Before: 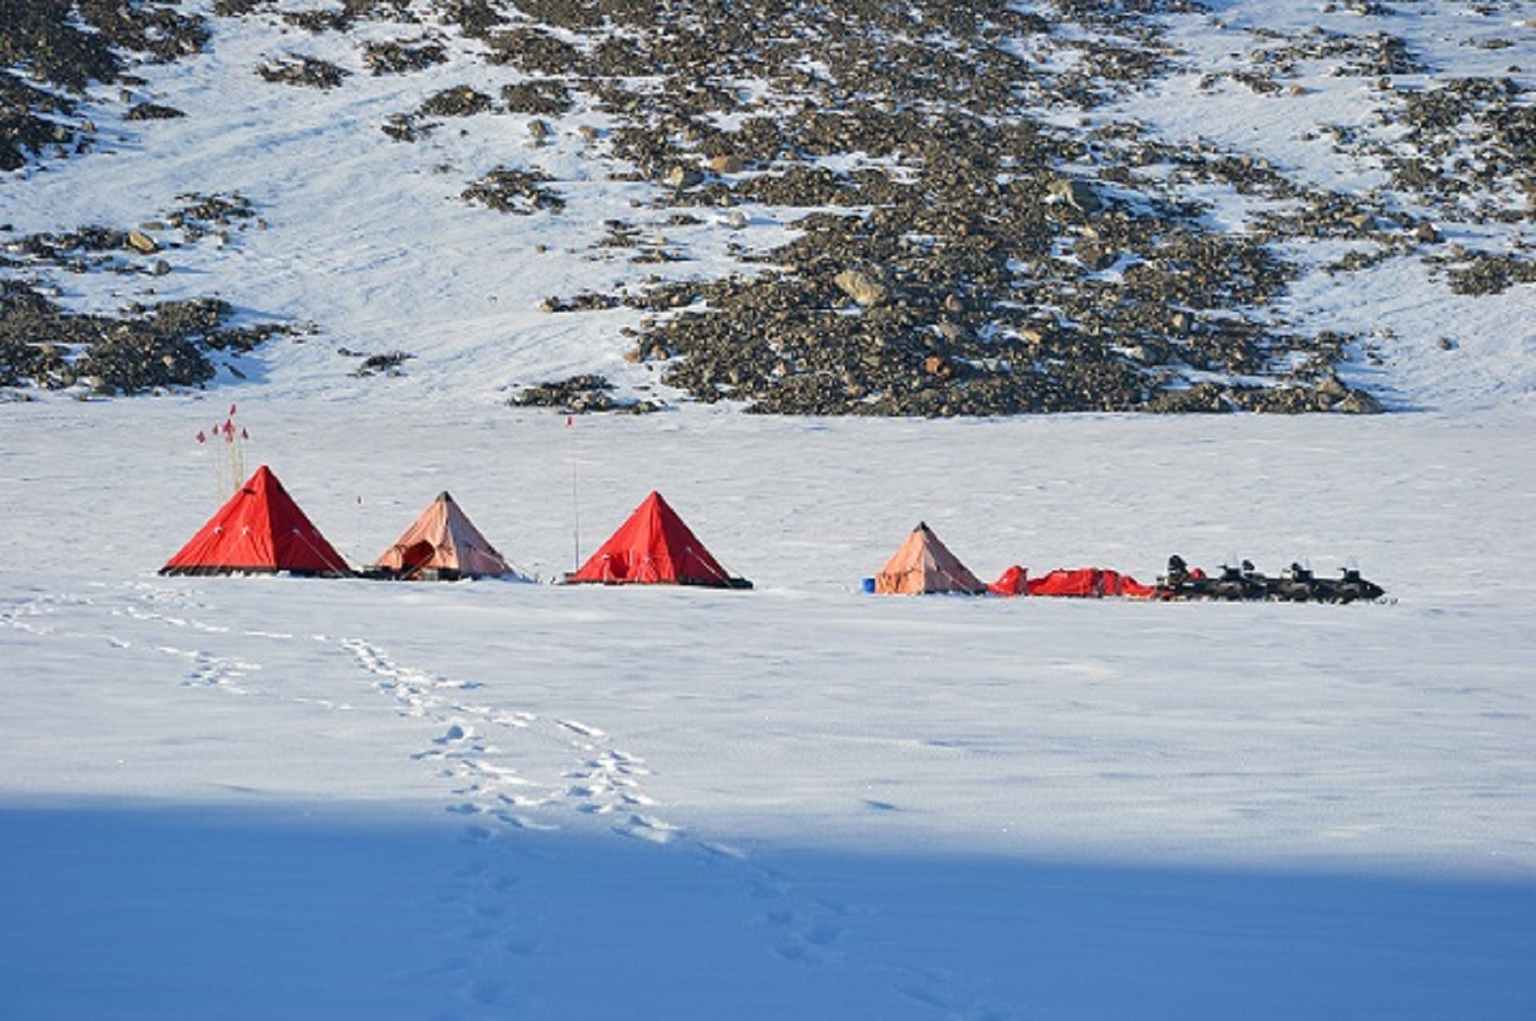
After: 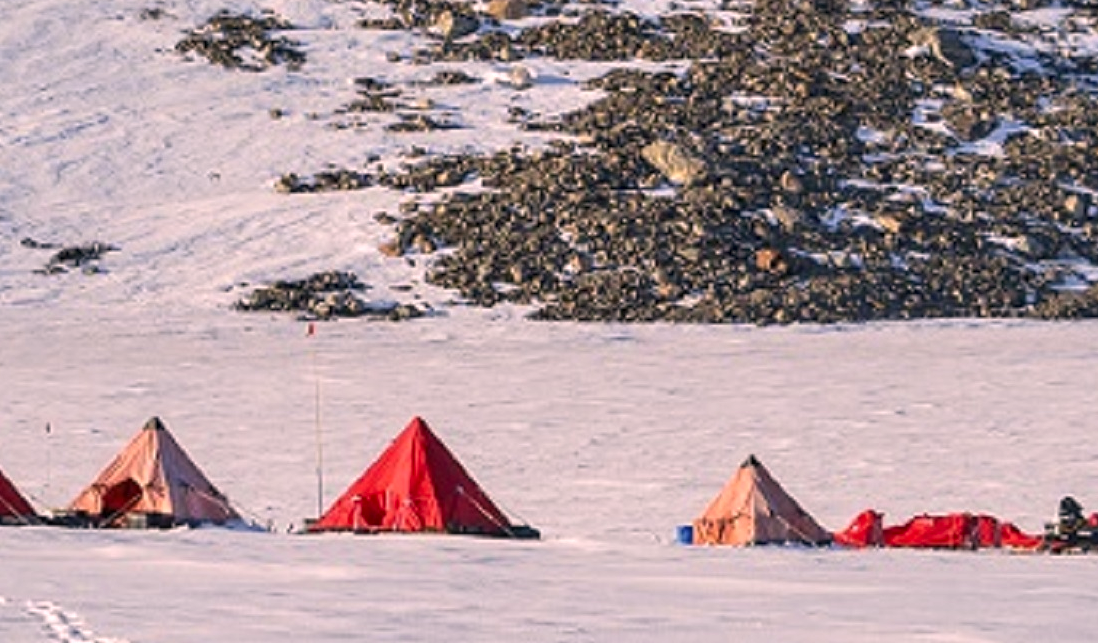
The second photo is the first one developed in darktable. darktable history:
crop: left 20.932%, top 15.471%, right 21.848%, bottom 34.081%
color correction: highlights a* 12.23, highlights b* 5.41
local contrast: on, module defaults
